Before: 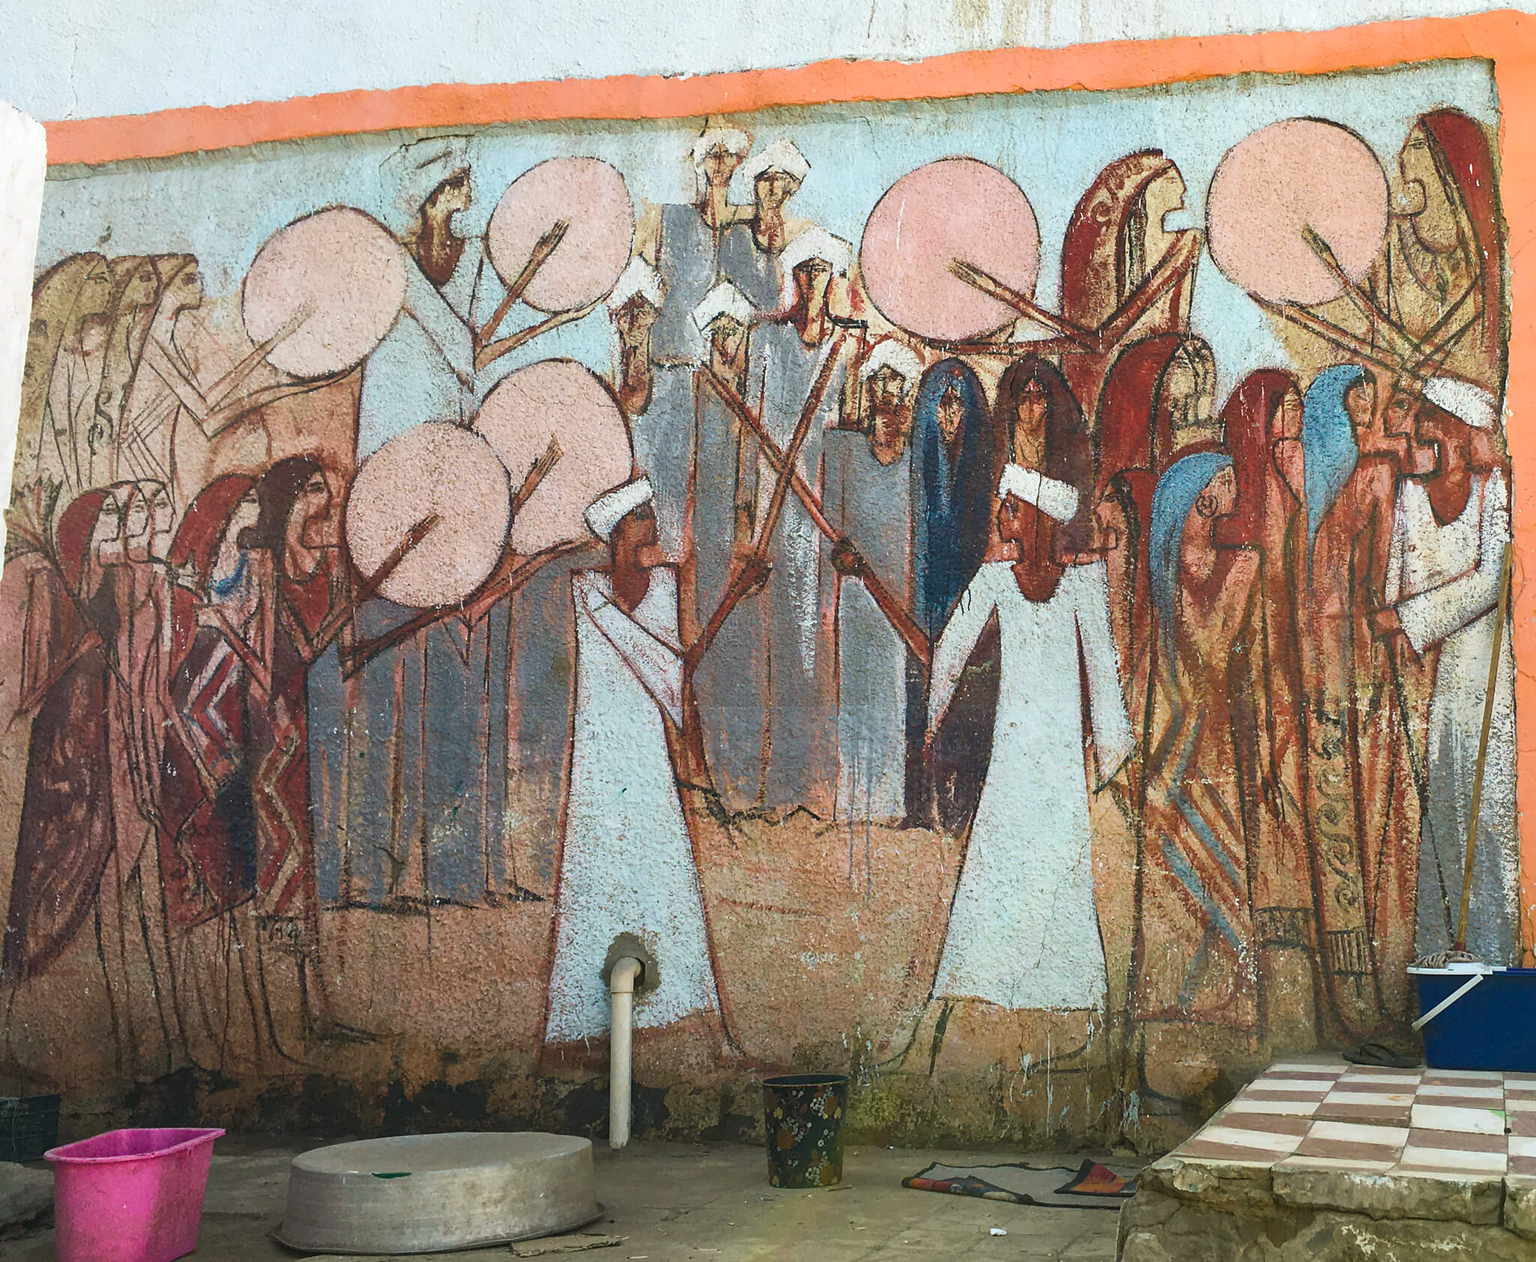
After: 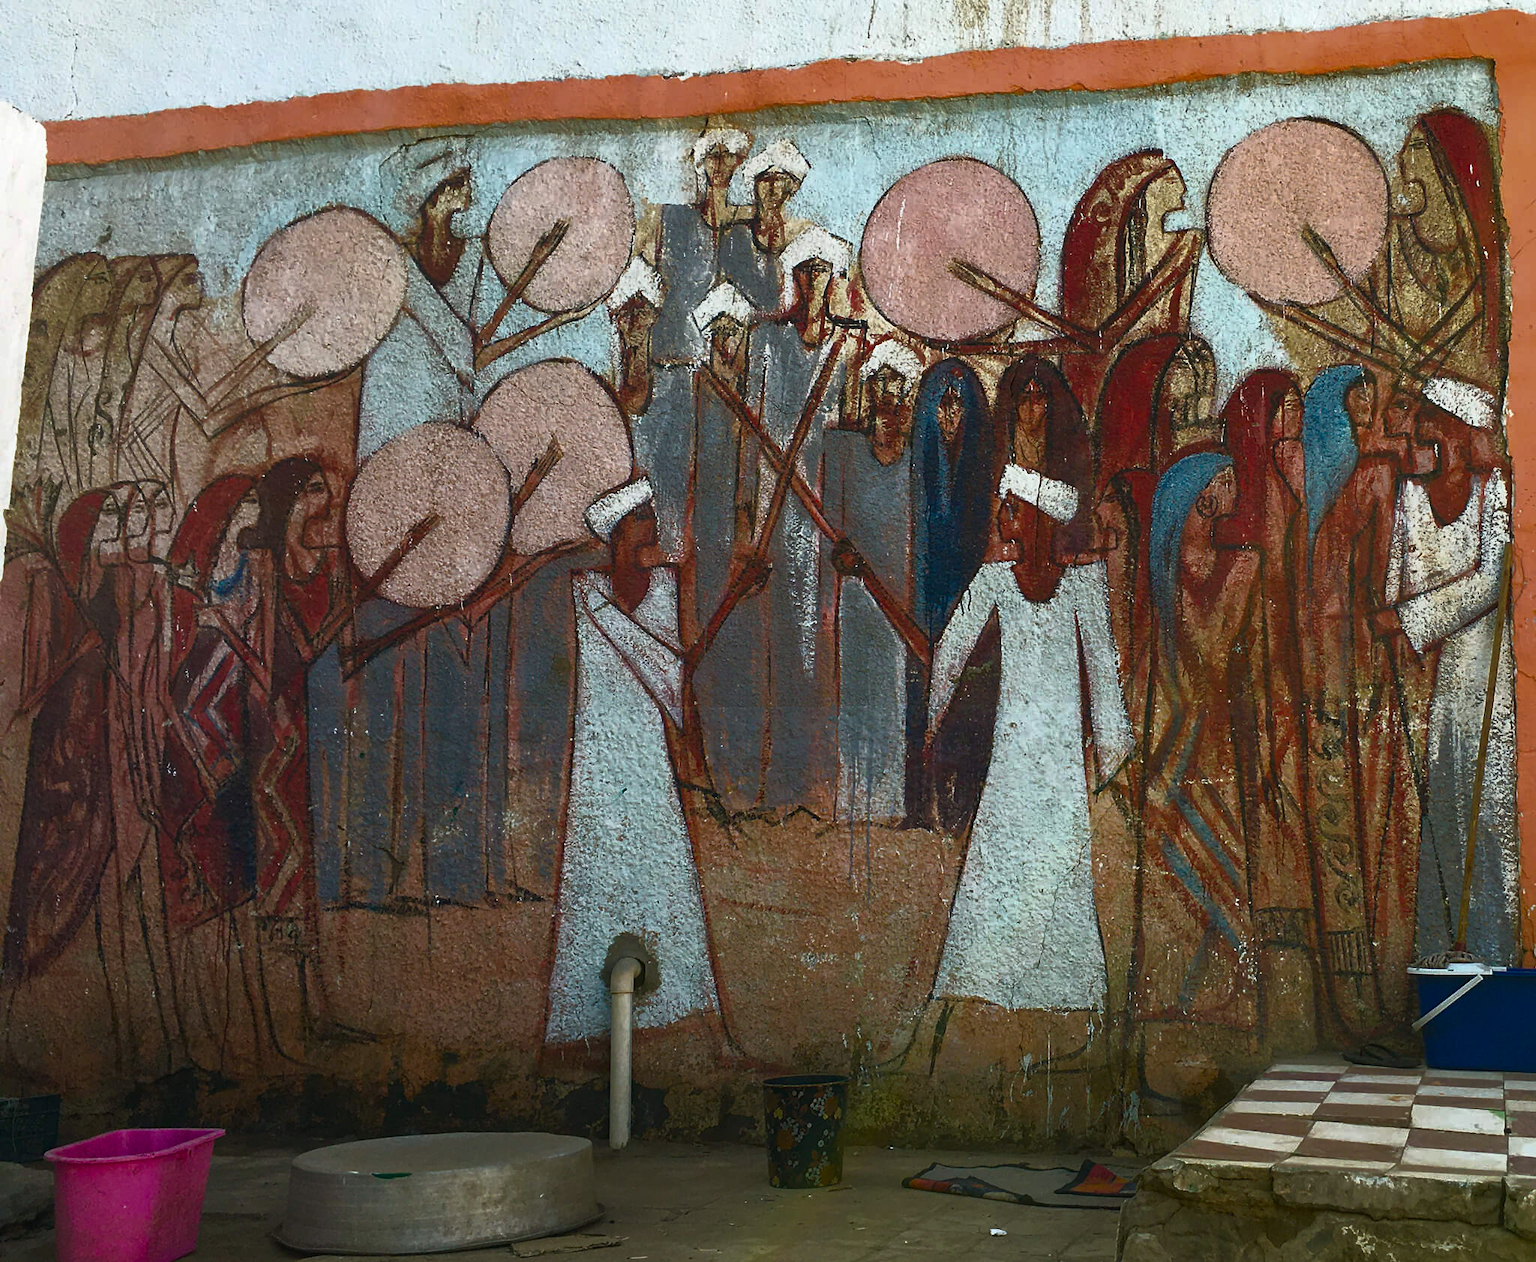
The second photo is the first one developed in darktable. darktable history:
base curve: curves: ch0 [(0, 0) (0.564, 0.291) (0.802, 0.731) (1, 1)]
contrast brightness saturation: contrast 0.09, saturation 0.28
